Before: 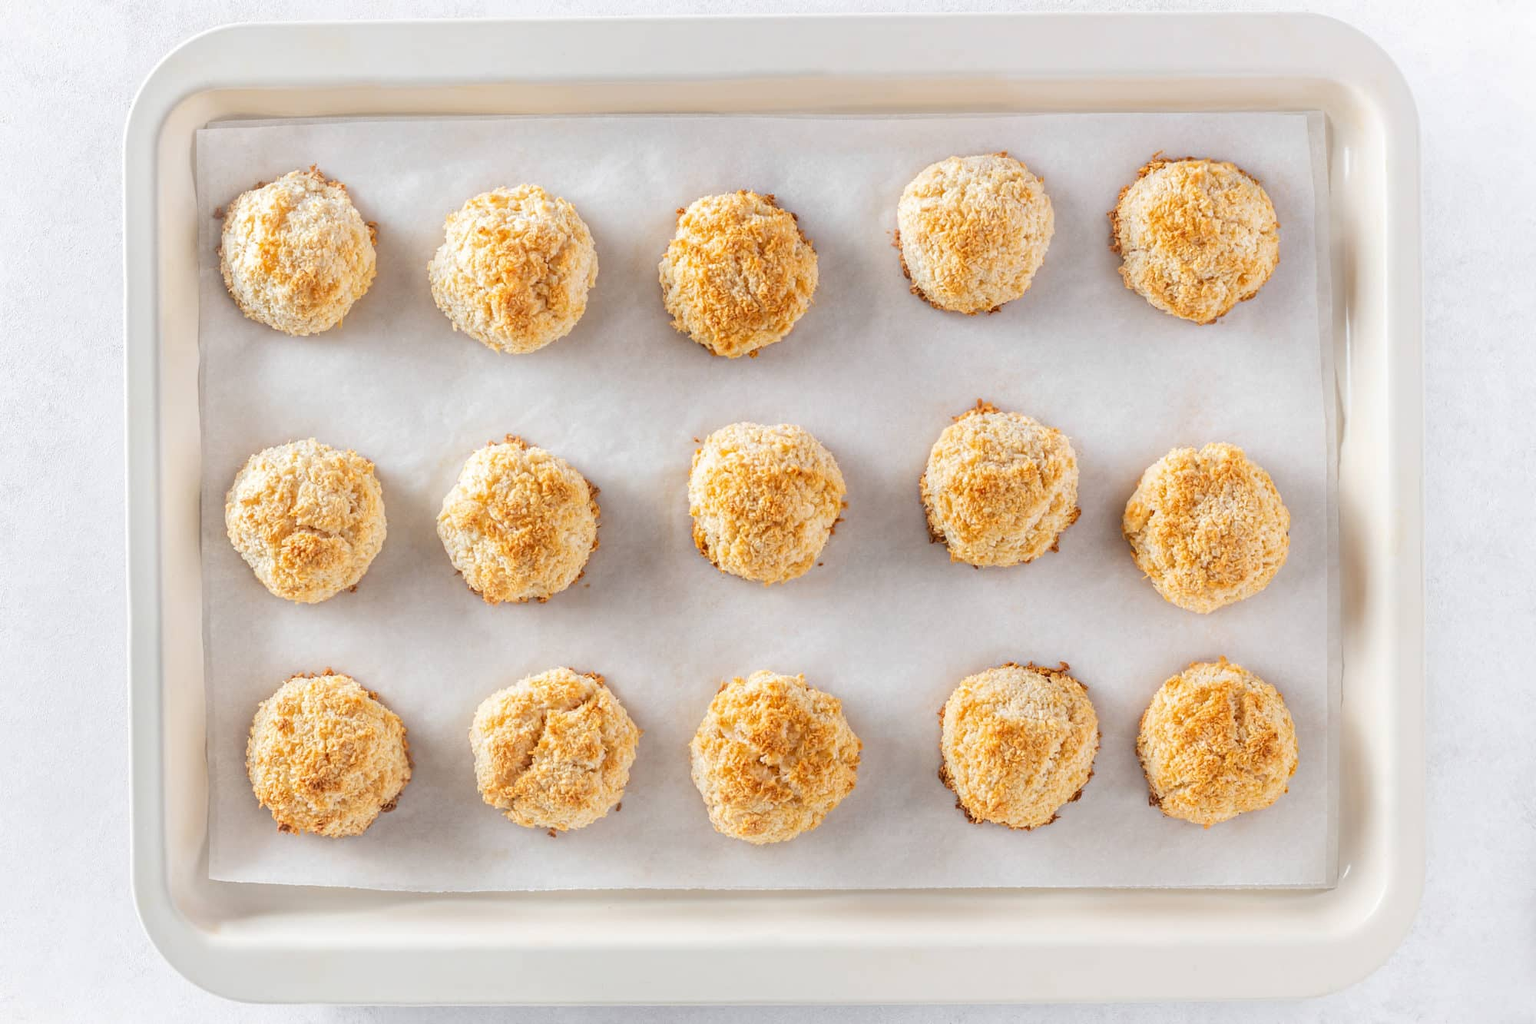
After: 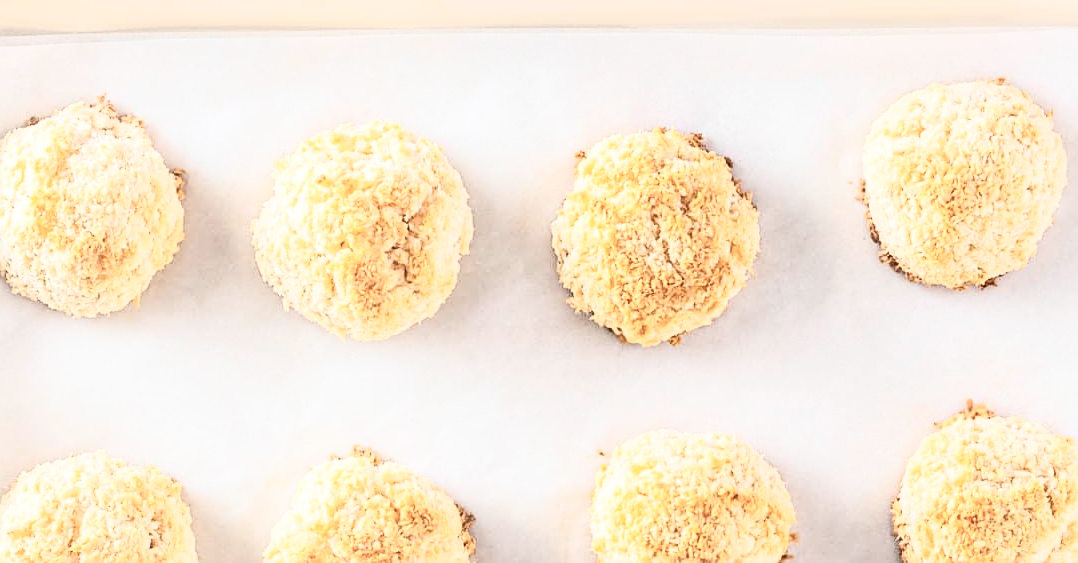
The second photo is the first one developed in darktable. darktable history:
white balance: emerald 1
sharpen: on, module defaults
crop: left 15.306%, top 9.065%, right 30.789%, bottom 48.638%
contrast brightness saturation: contrast 0.43, brightness 0.56, saturation -0.19
